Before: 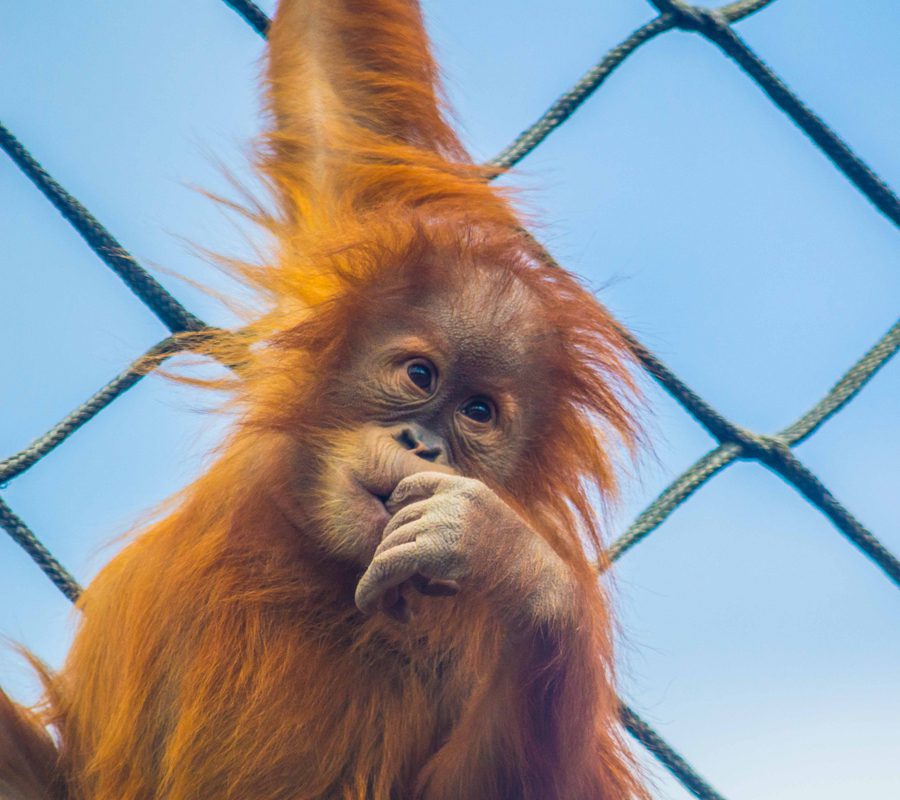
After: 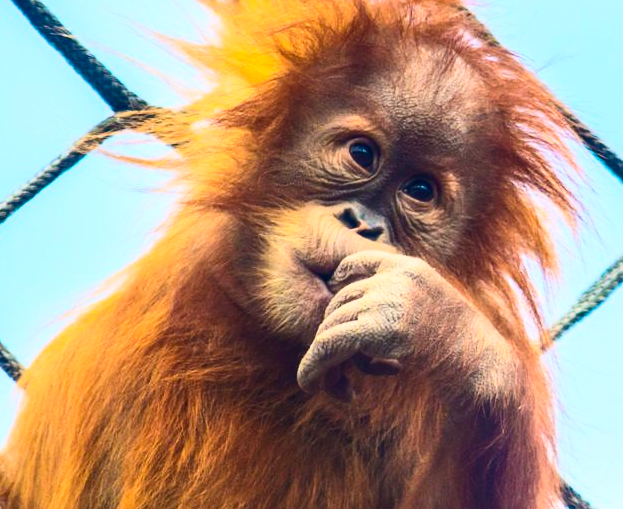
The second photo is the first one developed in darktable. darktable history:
exposure: black level correction 0.001, exposure 0.191 EV, compensate highlight preservation false
crop: left 6.488%, top 27.668%, right 24.183%, bottom 8.656%
contrast brightness saturation: contrast 0.4, brightness 0.1, saturation 0.21
